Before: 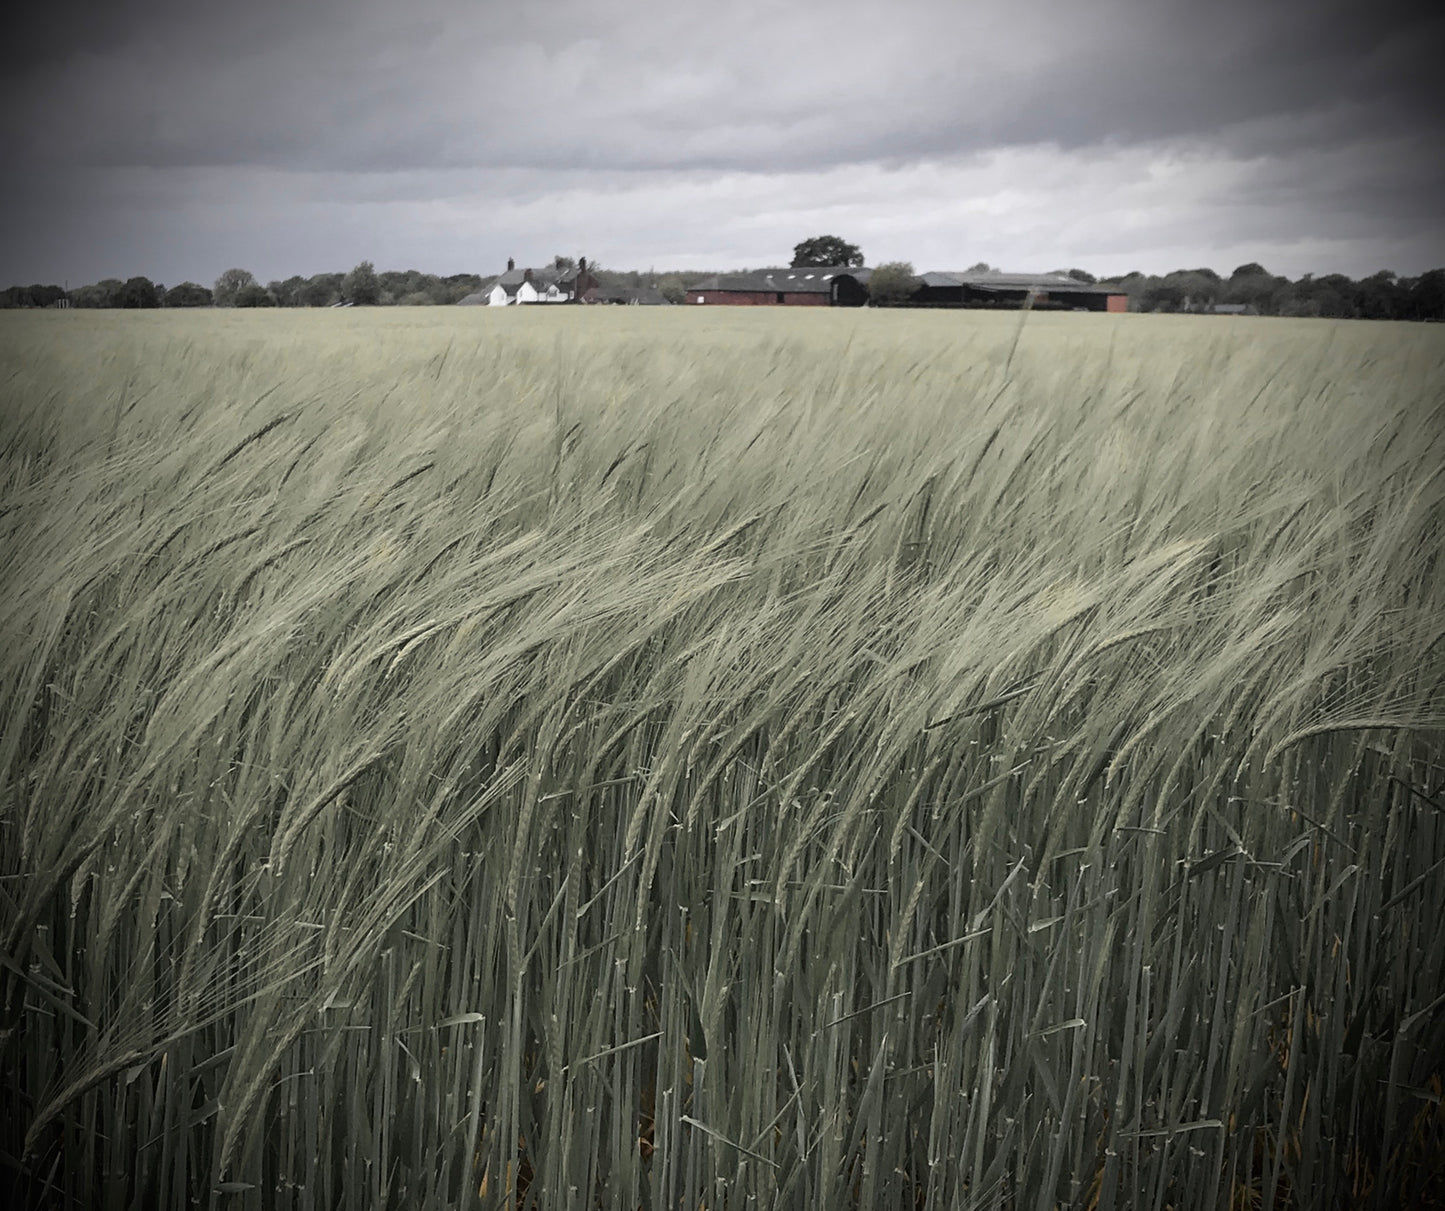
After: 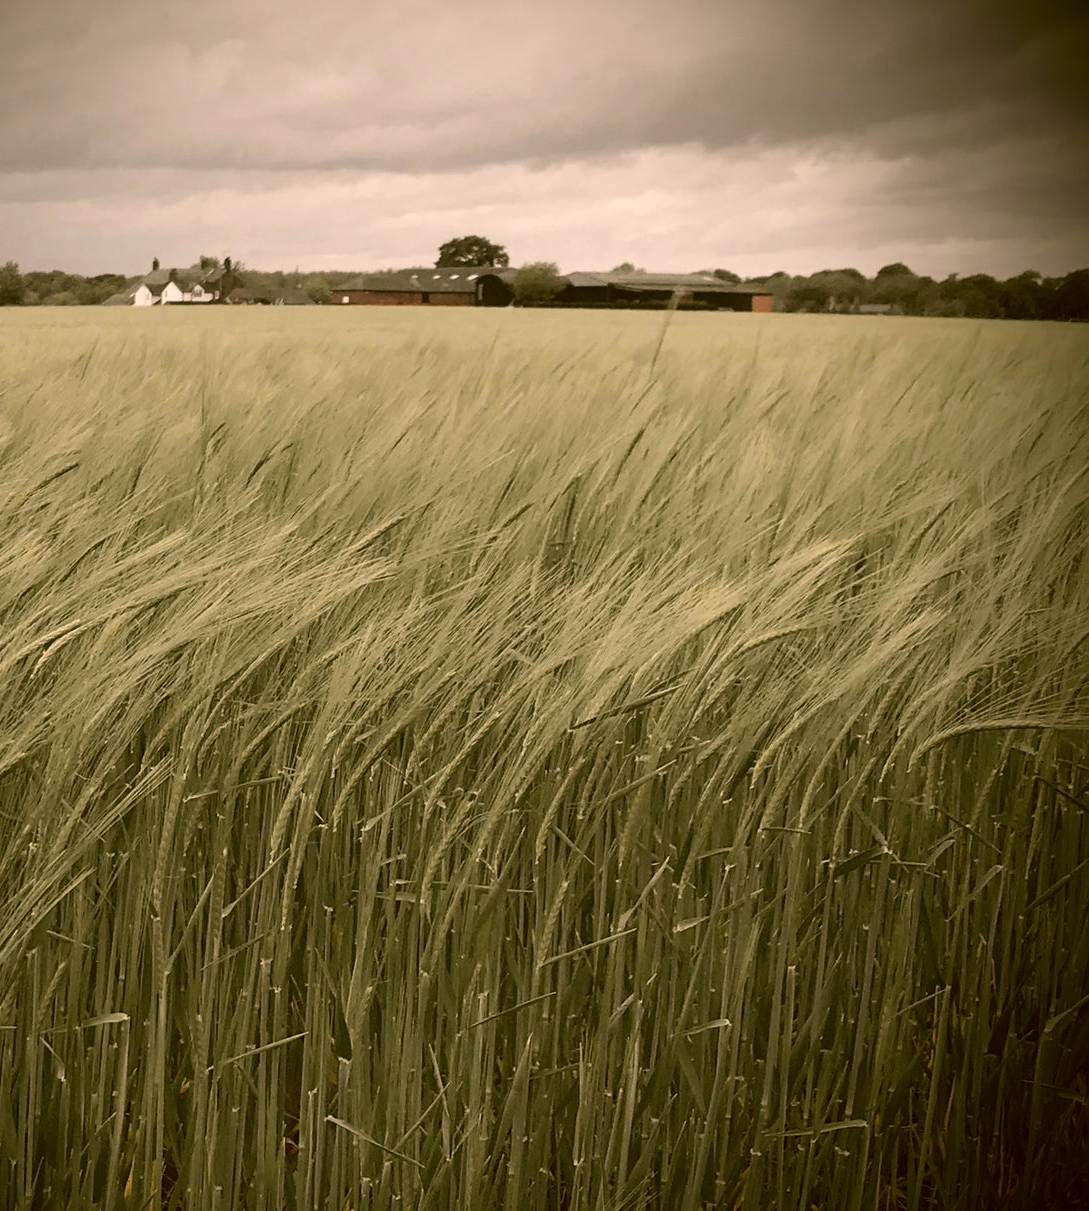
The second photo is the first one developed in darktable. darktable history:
color correction: highlights a* 8.98, highlights b* 15.09, shadows a* -0.49, shadows b* 26.52
crop and rotate: left 24.6%
